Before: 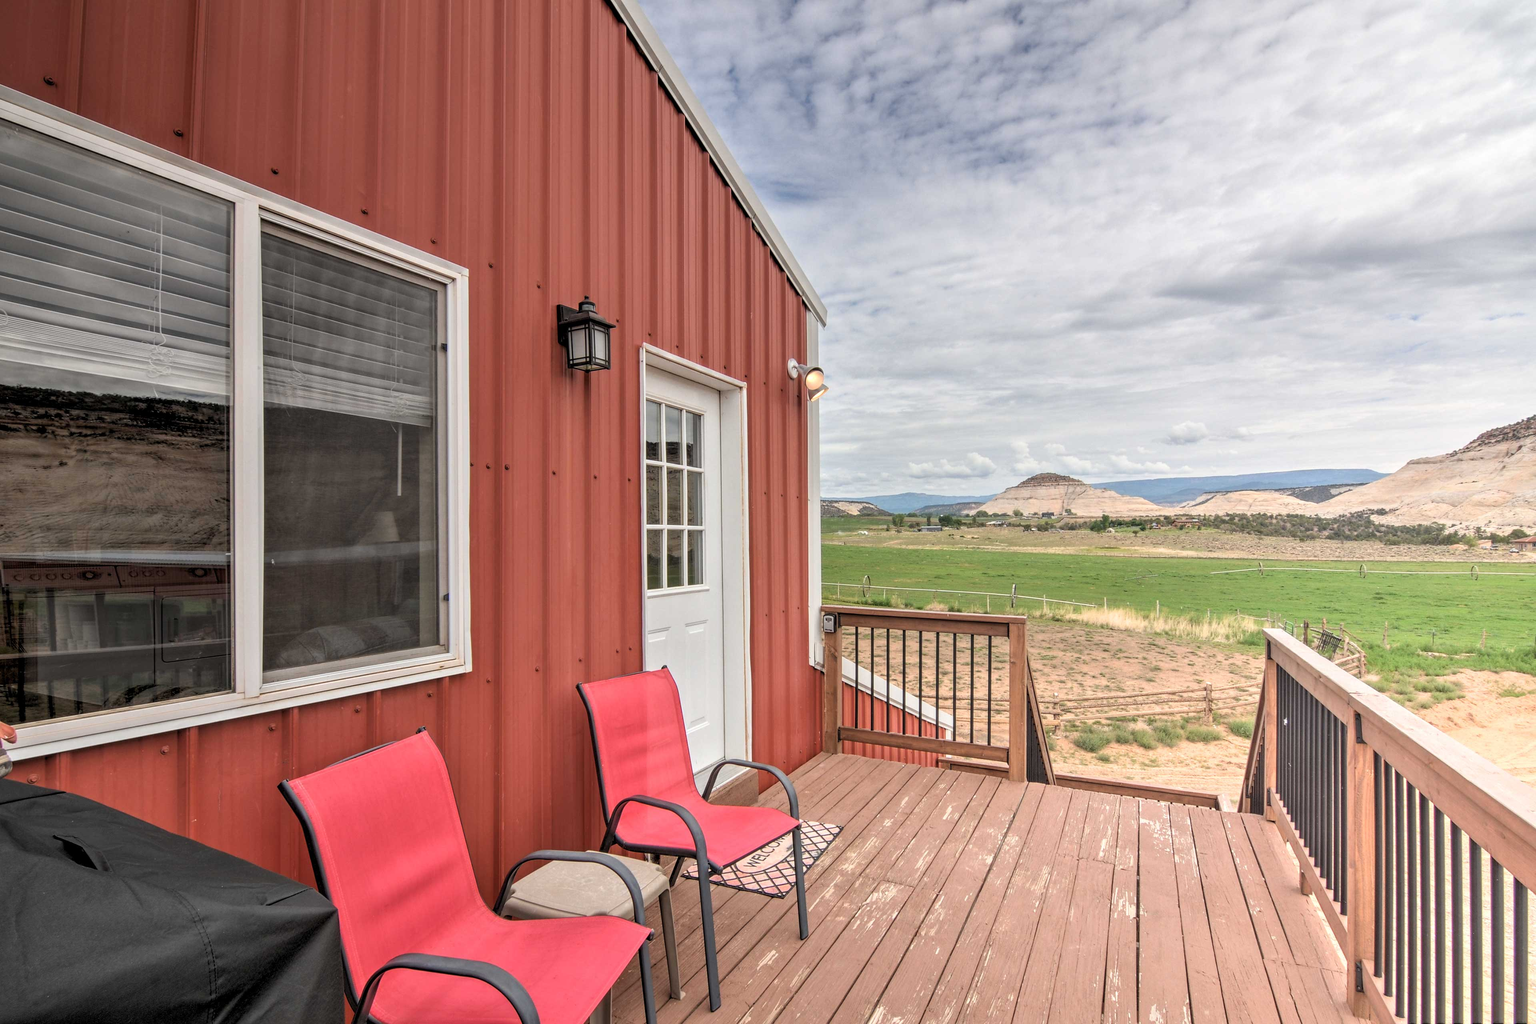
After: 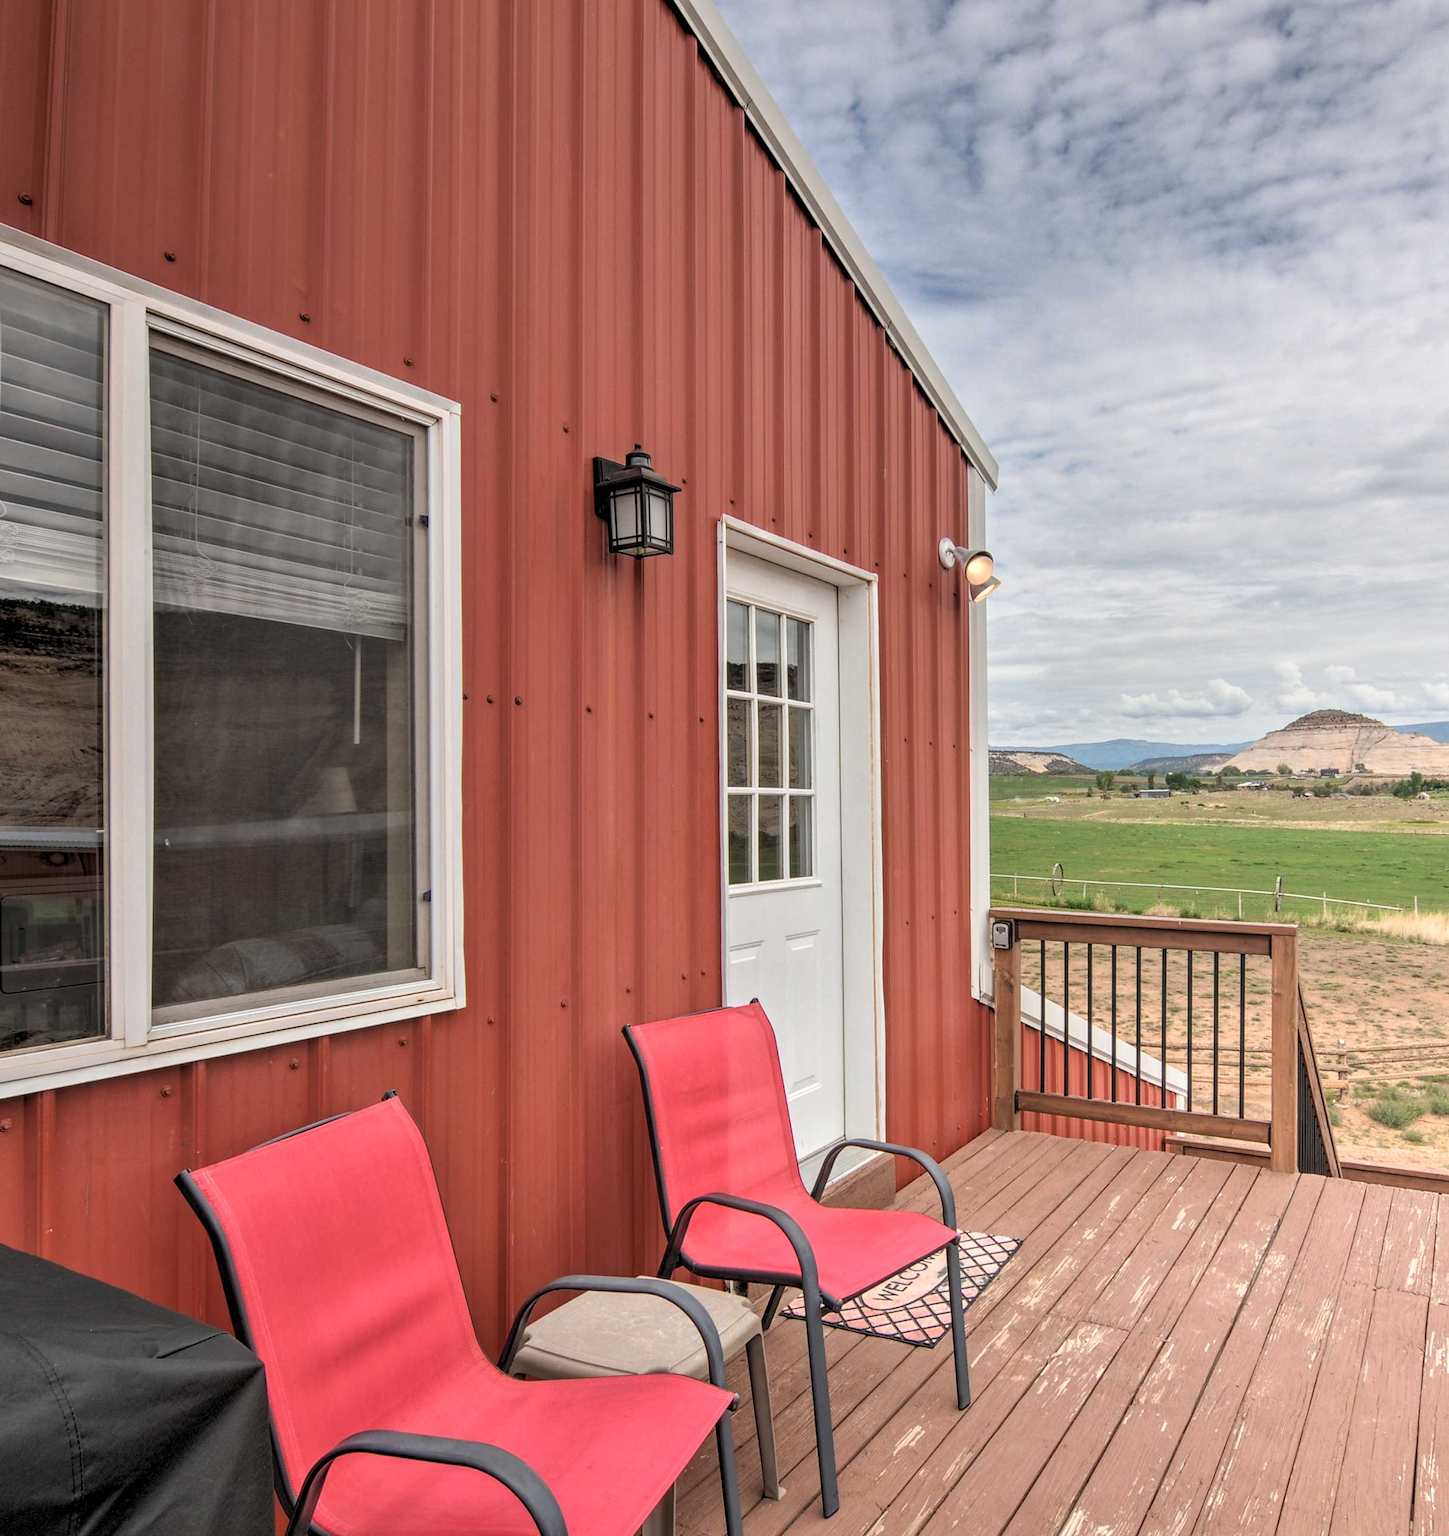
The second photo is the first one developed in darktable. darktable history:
crop: left 10.538%, right 26.526%
